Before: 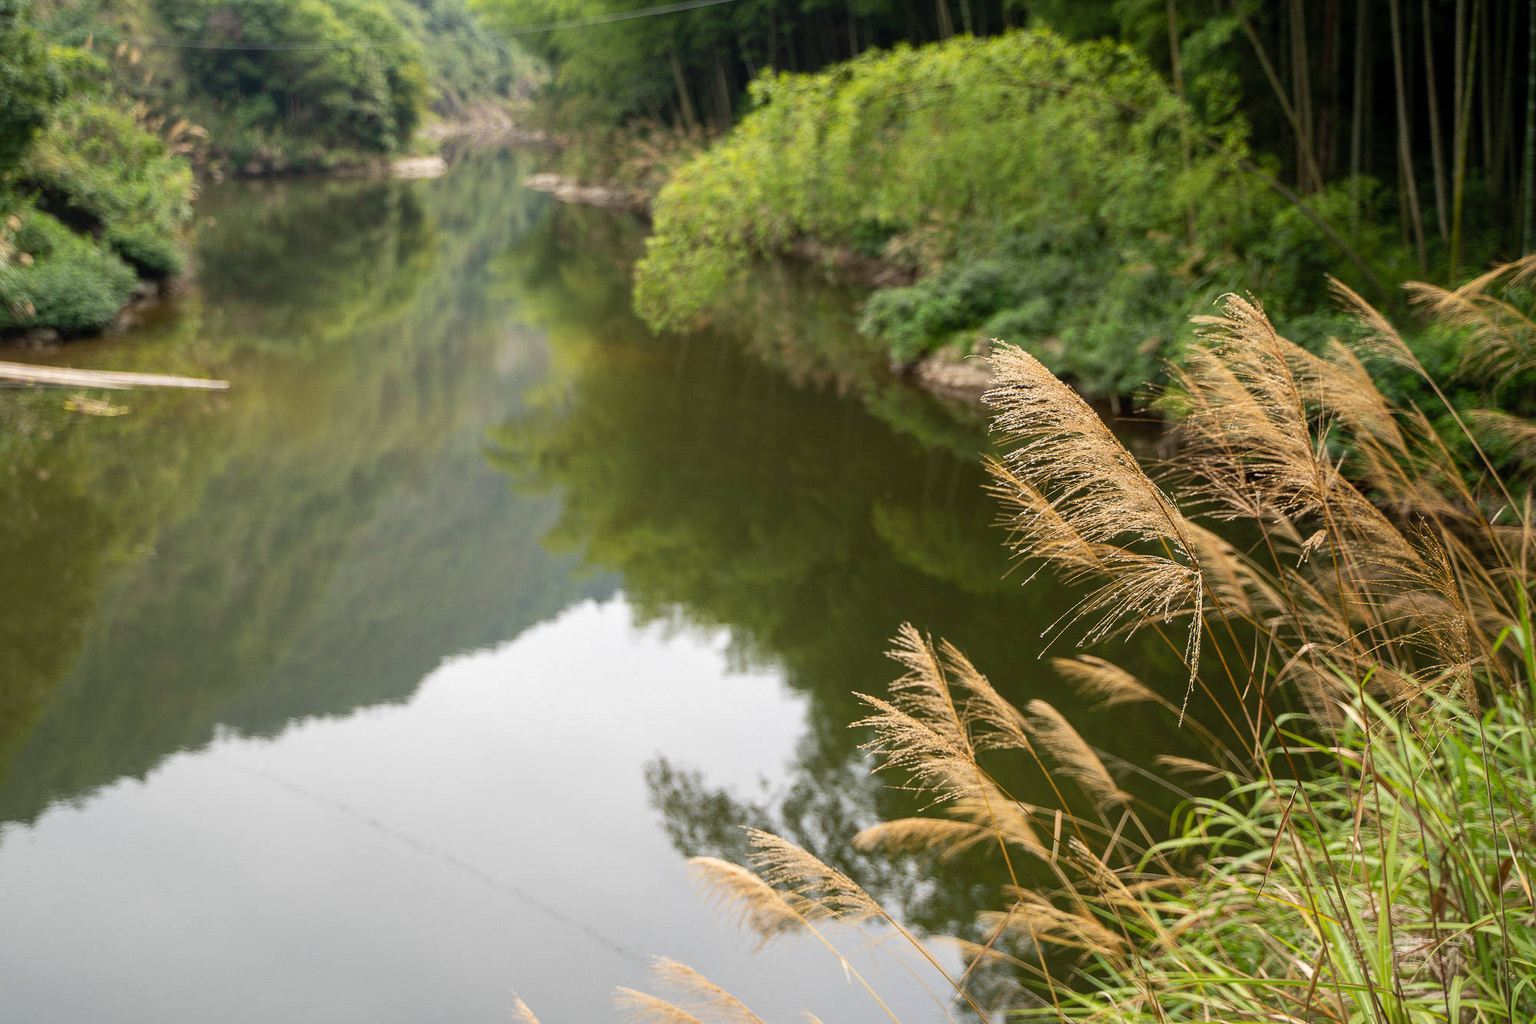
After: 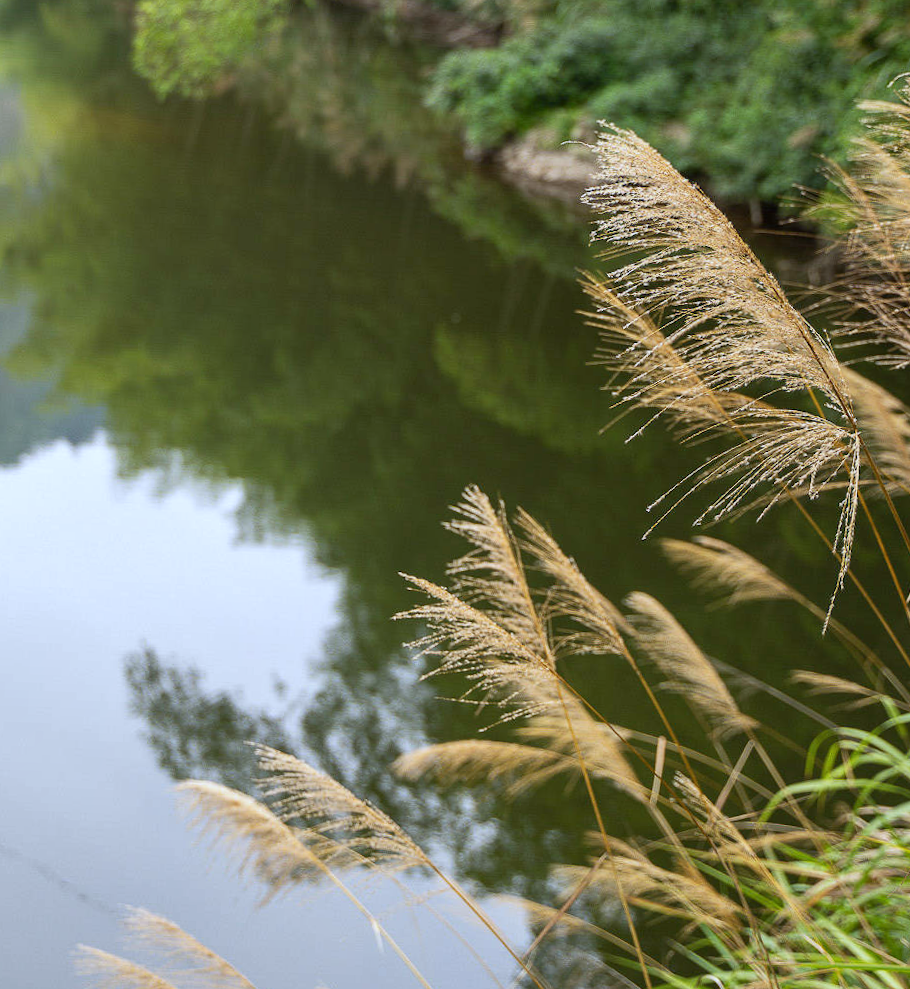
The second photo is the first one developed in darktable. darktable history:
rotate and perspective: rotation 2.17°, automatic cropping off
shadows and highlights: shadows 37.27, highlights -28.18, soften with gaussian
white balance: red 0.931, blue 1.11
crop: left 35.432%, top 26.233%, right 20.145%, bottom 3.432%
